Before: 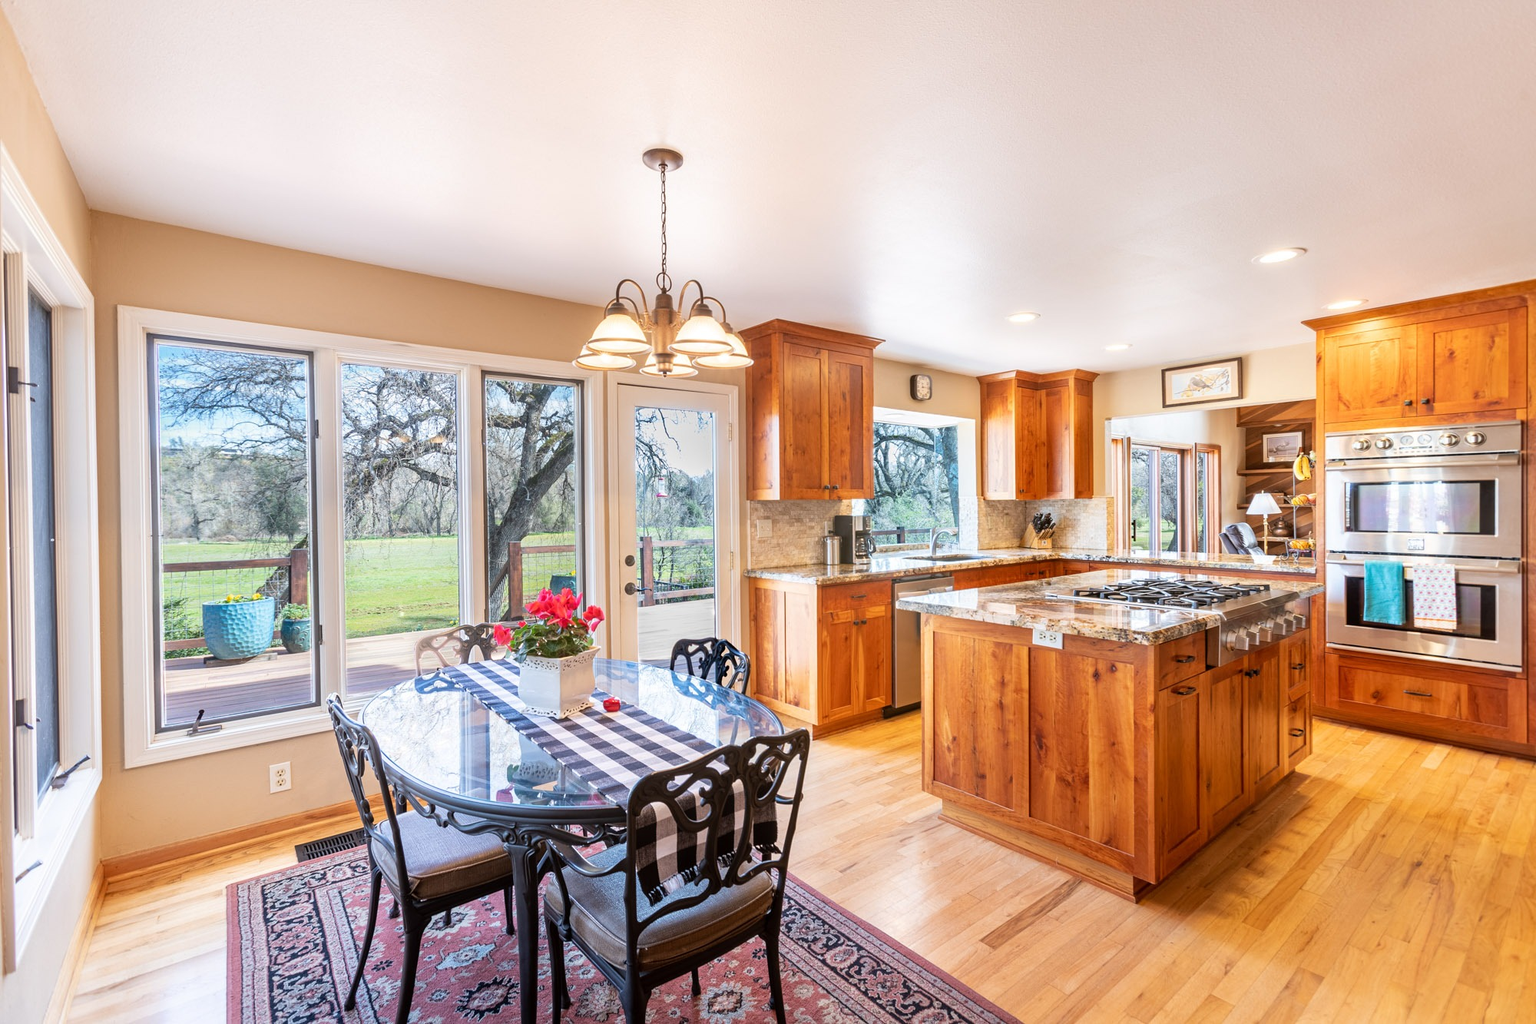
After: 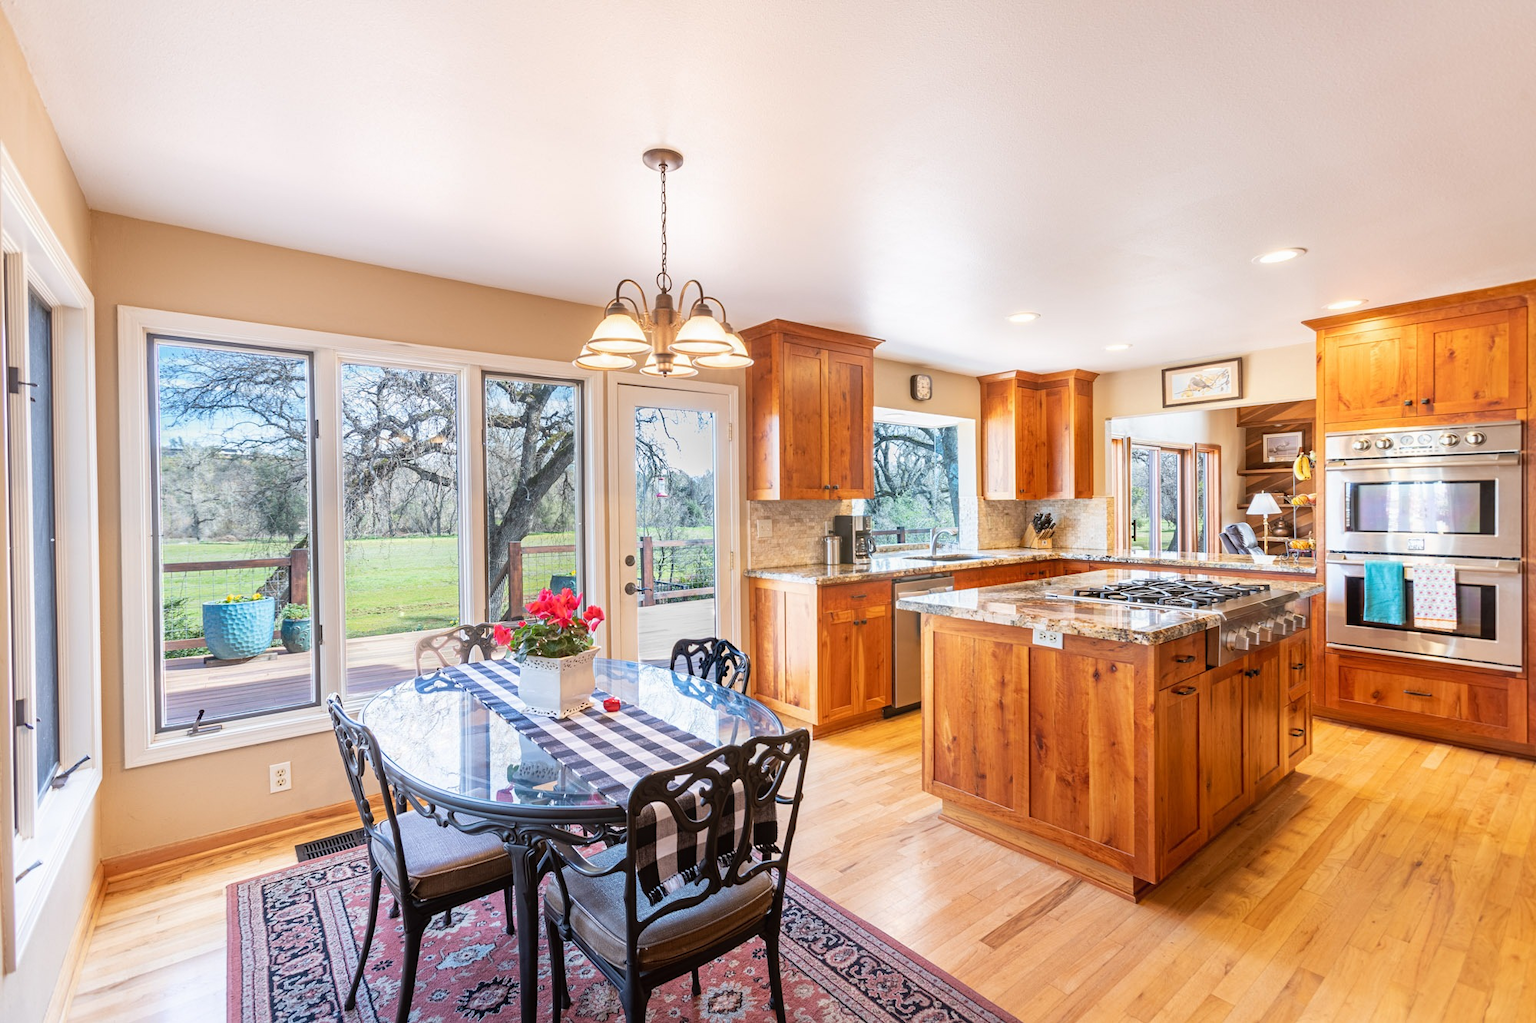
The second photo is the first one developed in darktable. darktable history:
contrast equalizer: y [[0.5, 0.5, 0.472, 0.5, 0.5, 0.5], [0.5 ×6], [0.5 ×6], [0 ×6], [0 ×6]]
